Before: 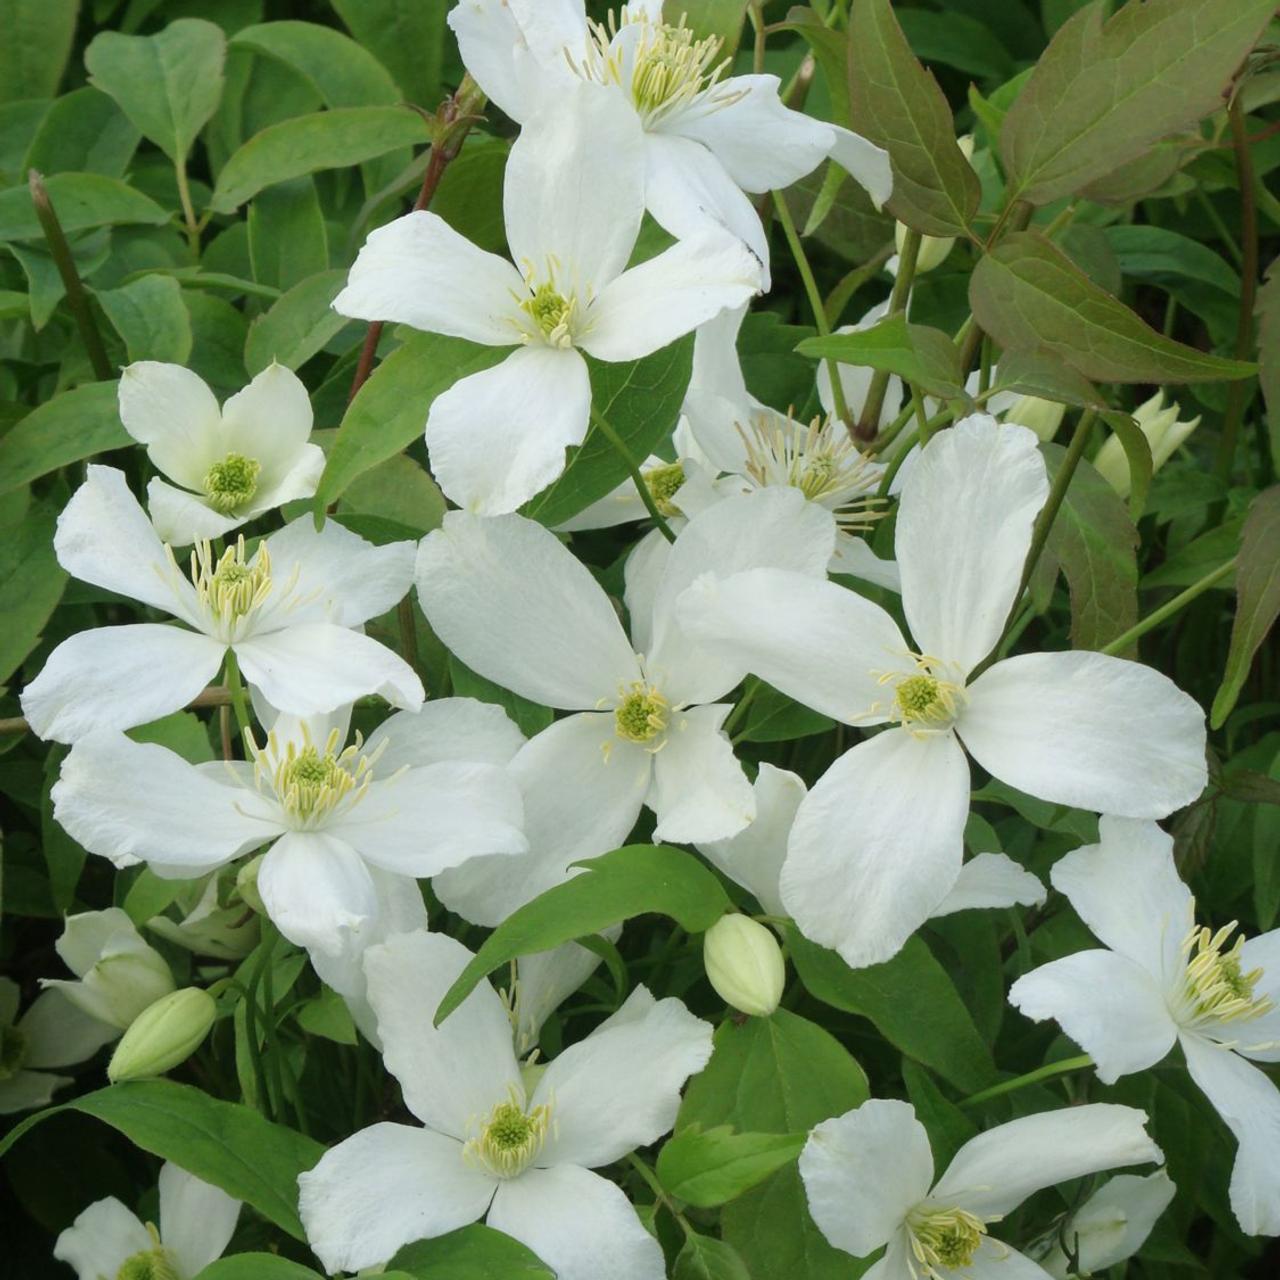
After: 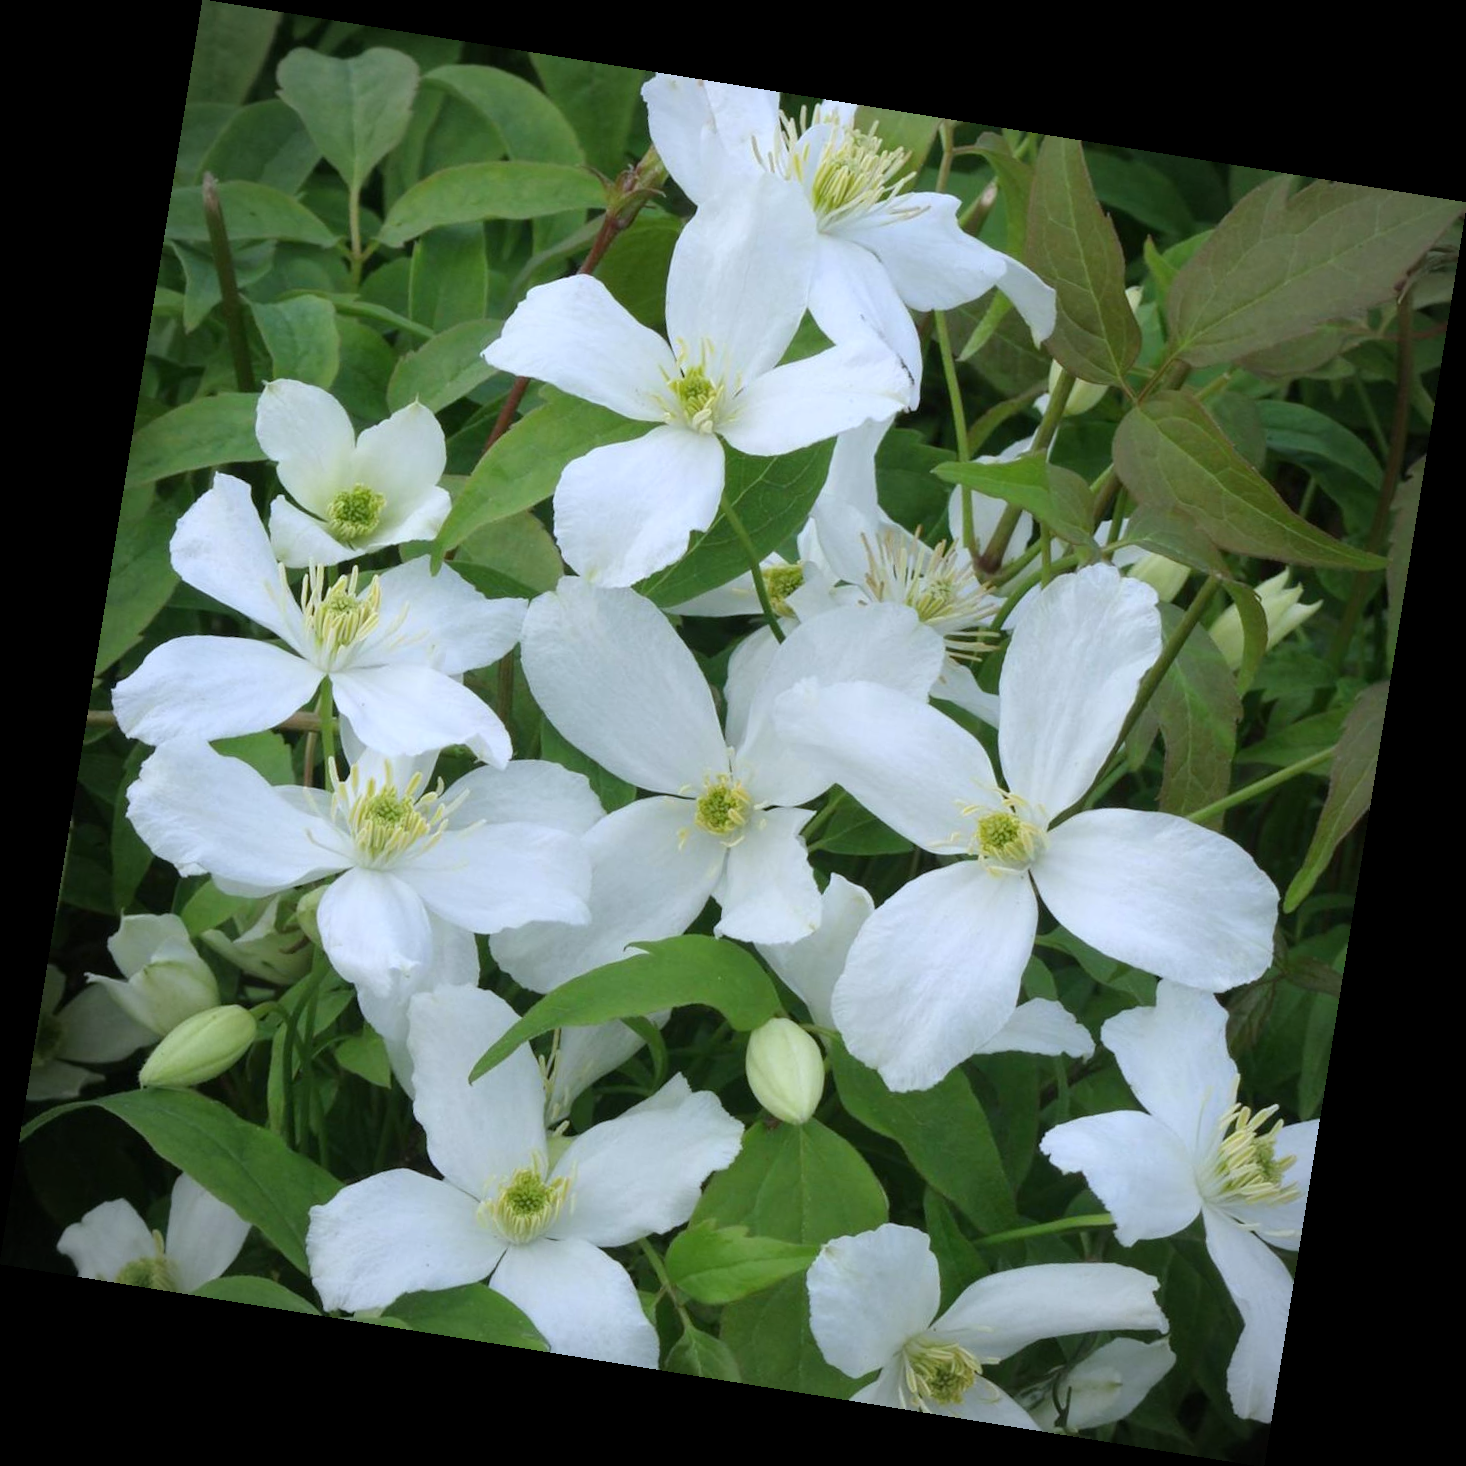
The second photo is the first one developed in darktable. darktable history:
white balance: red 0.967, blue 1.119, emerald 0.756
vignetting: fall-off radius 63.6%
rotate and perspective: rotation 9.12°, automatic cropping off
